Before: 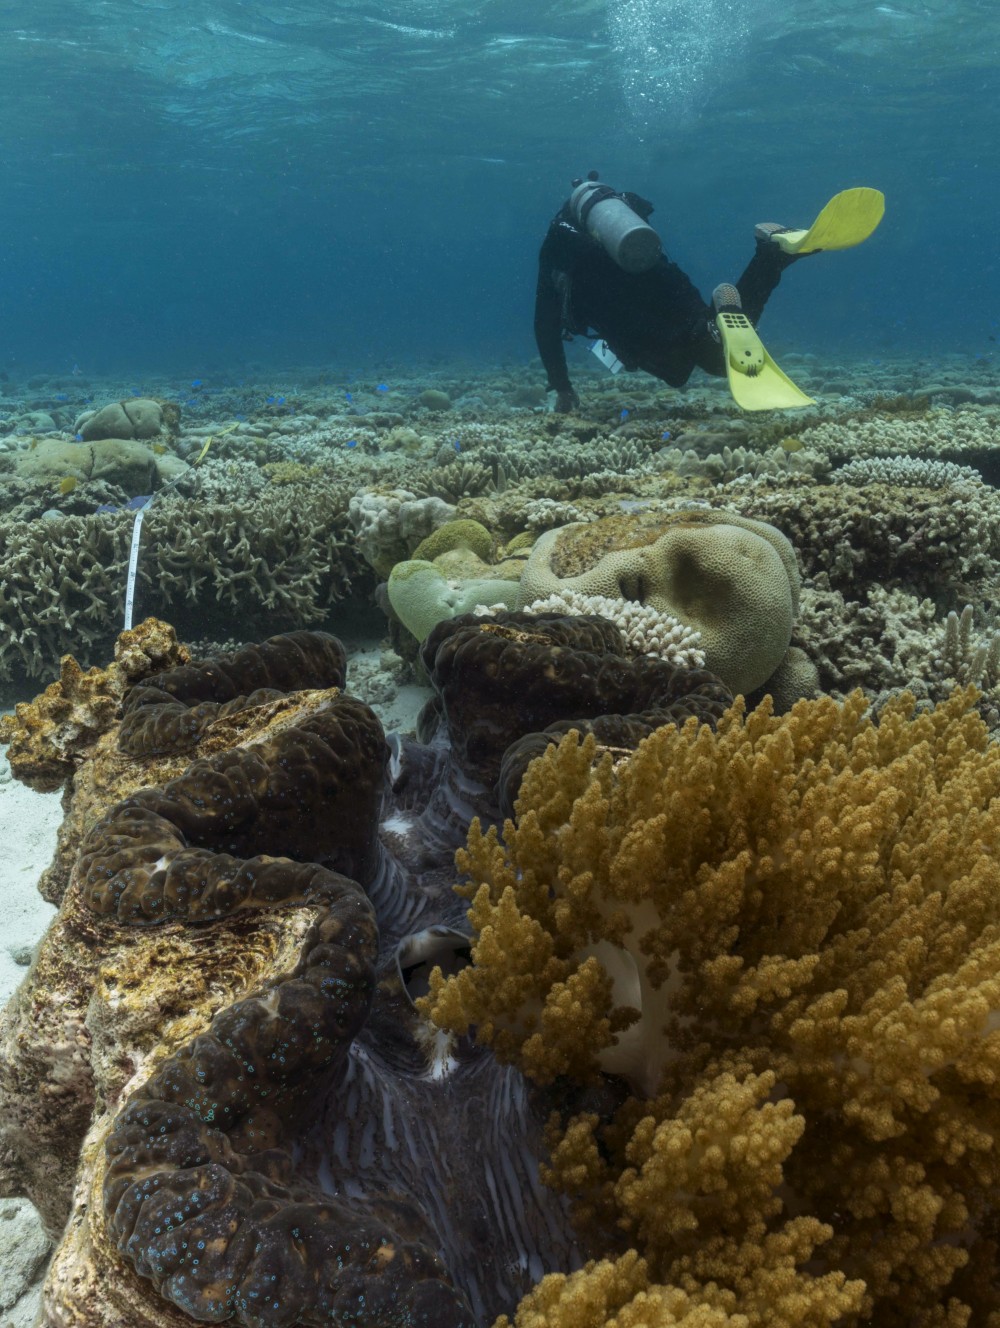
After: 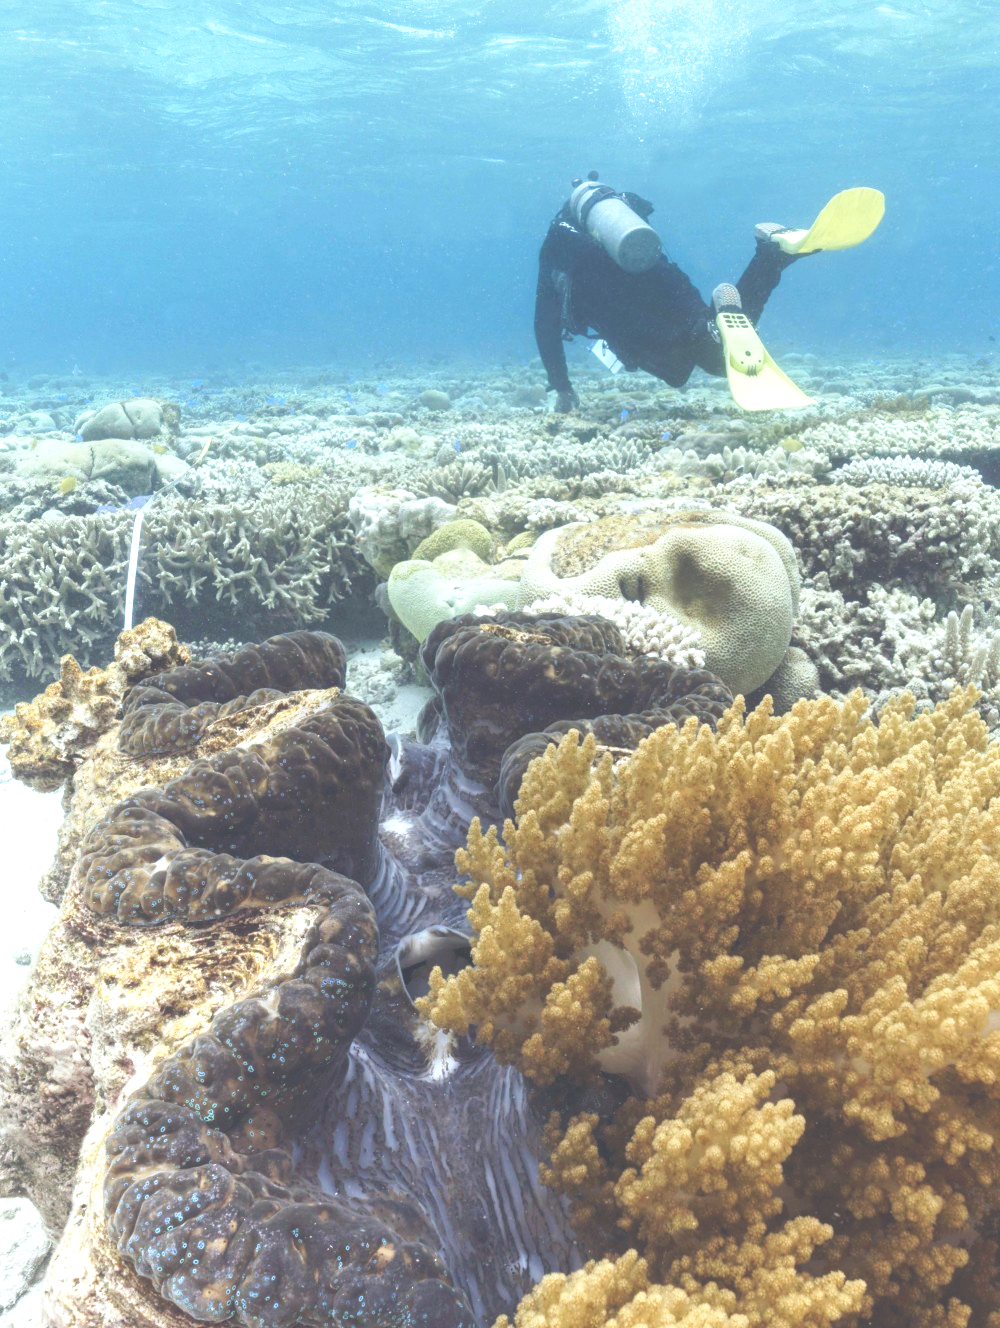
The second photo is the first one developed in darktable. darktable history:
color calibration: illuminant as shot in camera, x 0.358, y 0.373, temperature 4628.91 K
base curve: curves: ch0 [(0, 0) (0.036, 0.025) (0.121, 0.166) (0.206, 0.329) (0.605, 0.79) (1, 1)], preserve colors none
exposure: black level correction -0.023, exposure 1.393 EV, compensate exposure bias true, compensate highlight preservation false
